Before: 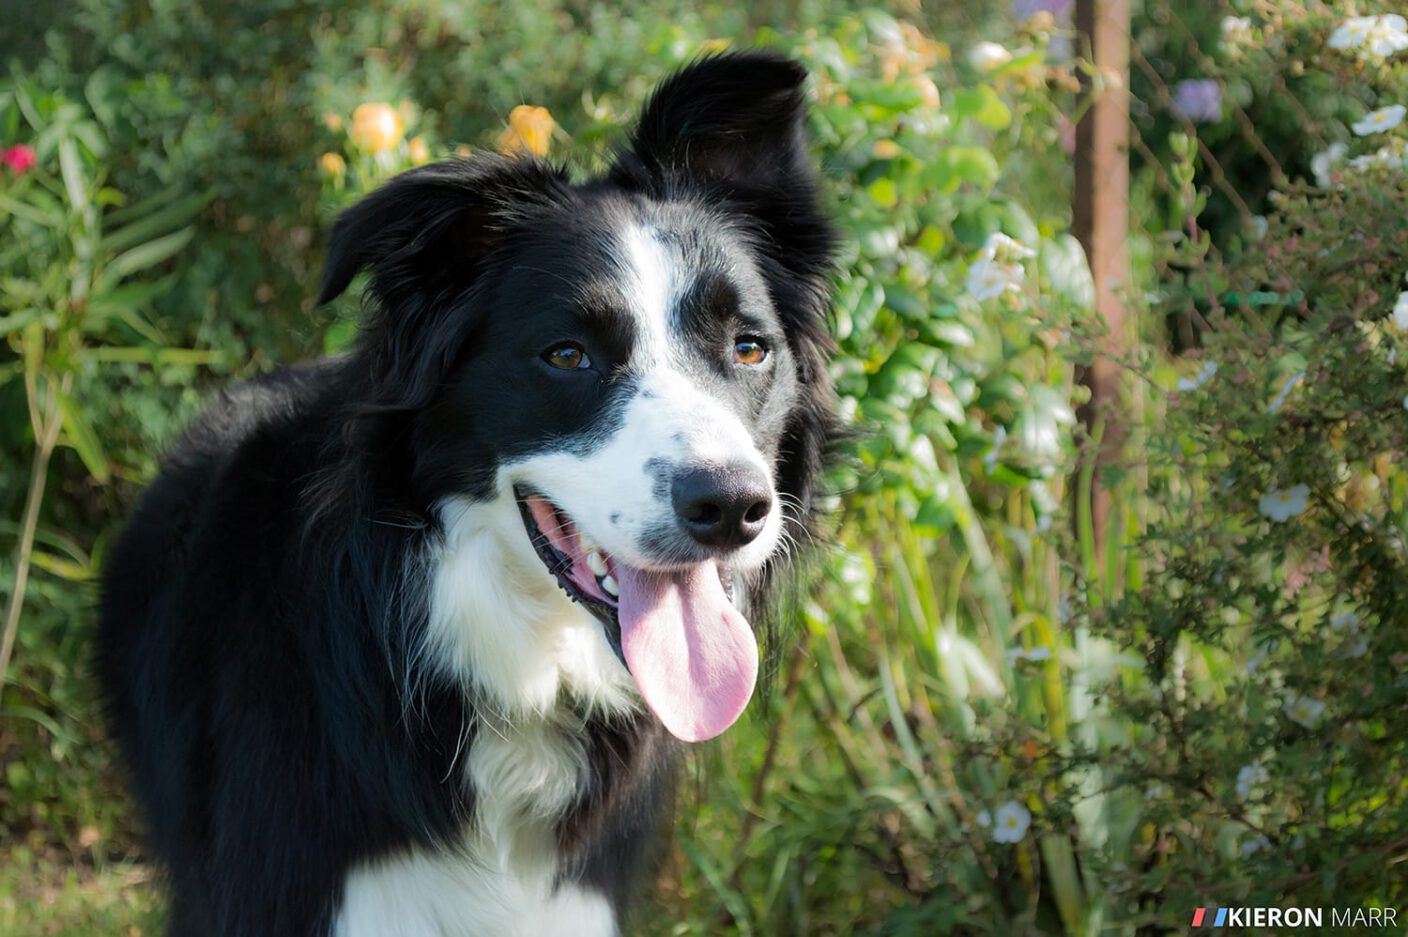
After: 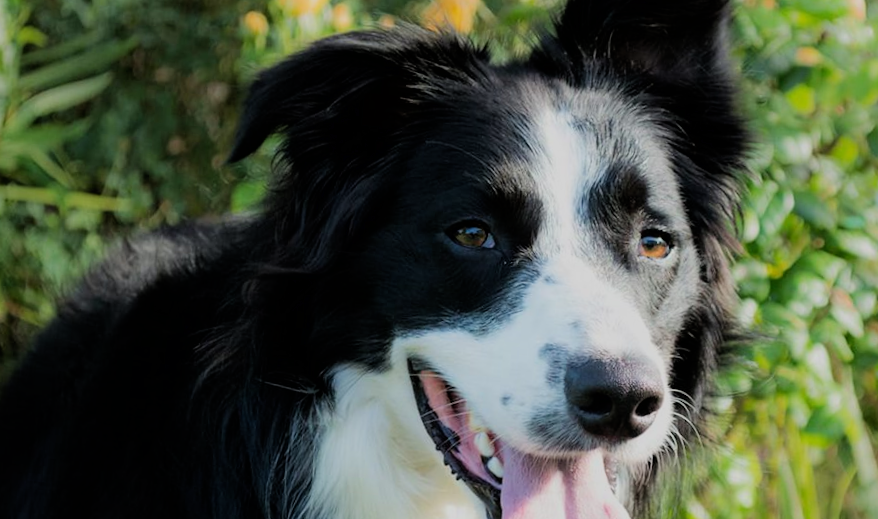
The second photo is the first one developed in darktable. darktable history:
filmic rgb: black relative exposure -7.65 EV, white relative exposure 4.56 EV, hardness 3.61, color science v6 (2022)
crop and rotate: angle -4.99°, left 2.122%, top 6.945%, right 27.566%, bottom 30.519%
